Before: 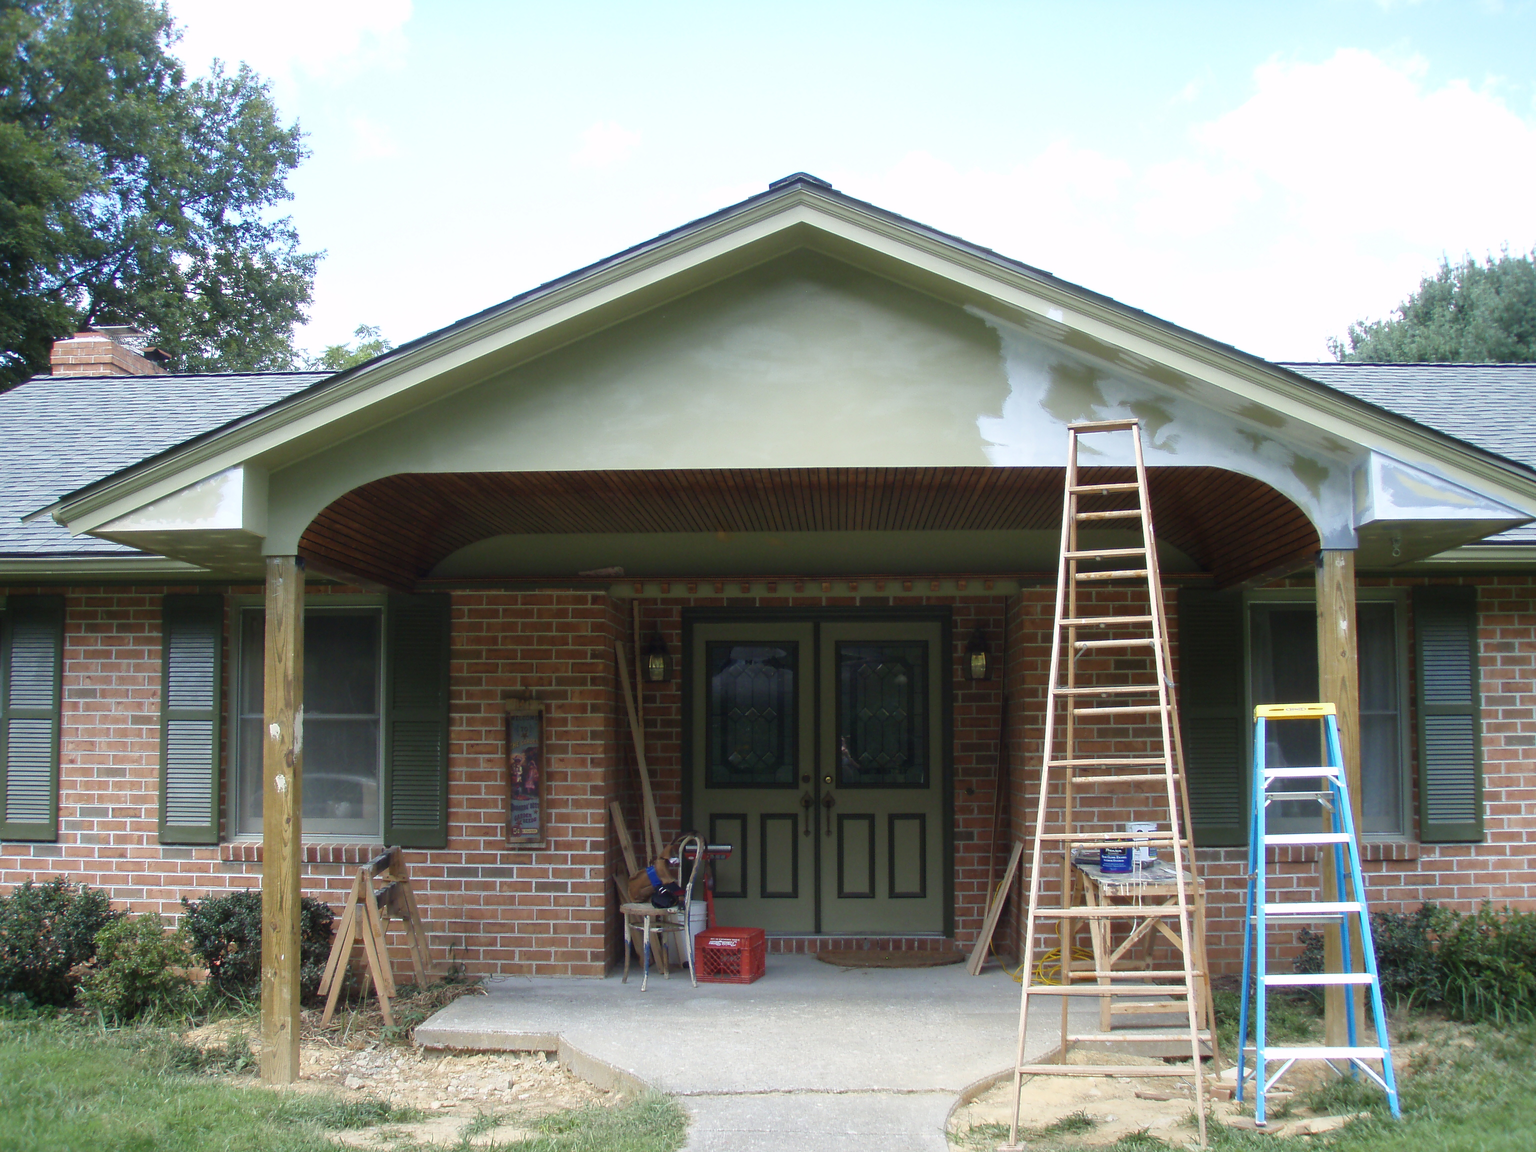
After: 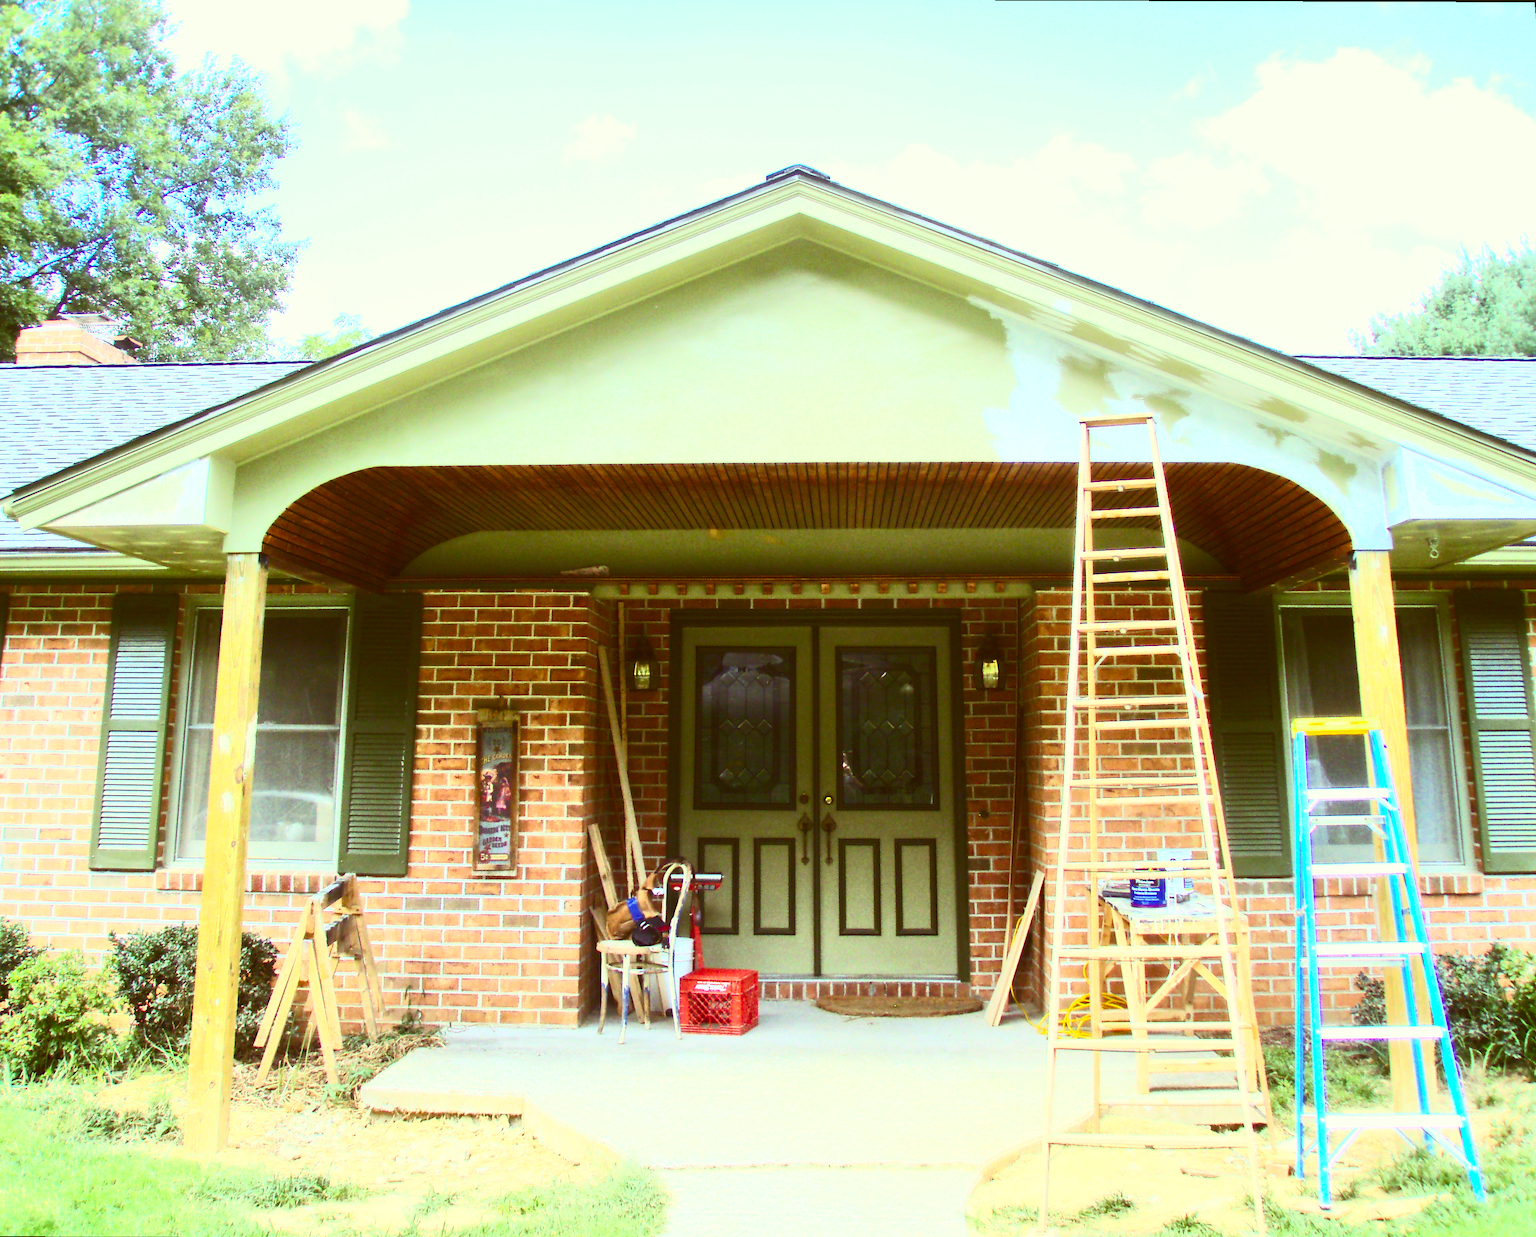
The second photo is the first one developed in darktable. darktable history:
contrast brightness saturation: contrast 0.83, brightness 0.59, saturation 0.59
tone equalizer: -7 EV 0.15 EV, -6 EV 0.6 EV, -5 EV 1.15 EV, -4 EV 1.33 EV, -3 EV 1.15 EV, -2 EV 0.6 EV, -1 EV 0.15 EV, mask exposure compensation -0.5 EV
color correction: highlights a* -5.94, highlights b* 9.48, shadows a* 10.12, shadows b* 23.94
rotate and perspective: rotation 0.215°, lens shift (vertical) -0.139, crop left 0.069, crop right 0.939, crop top 0.002, crop bottom 0.996
